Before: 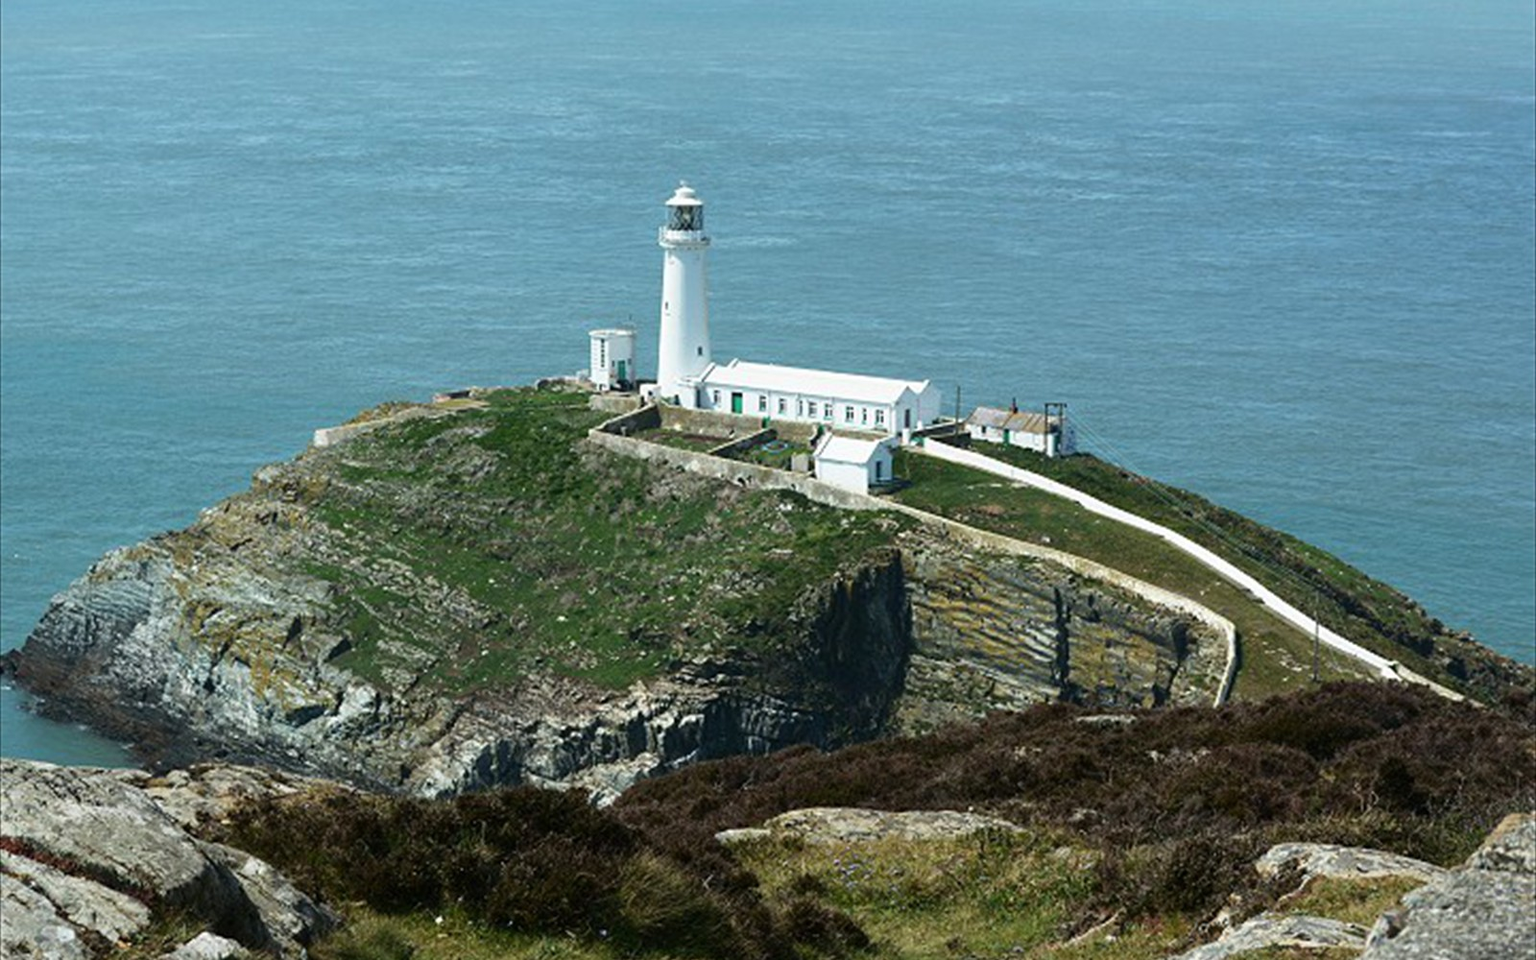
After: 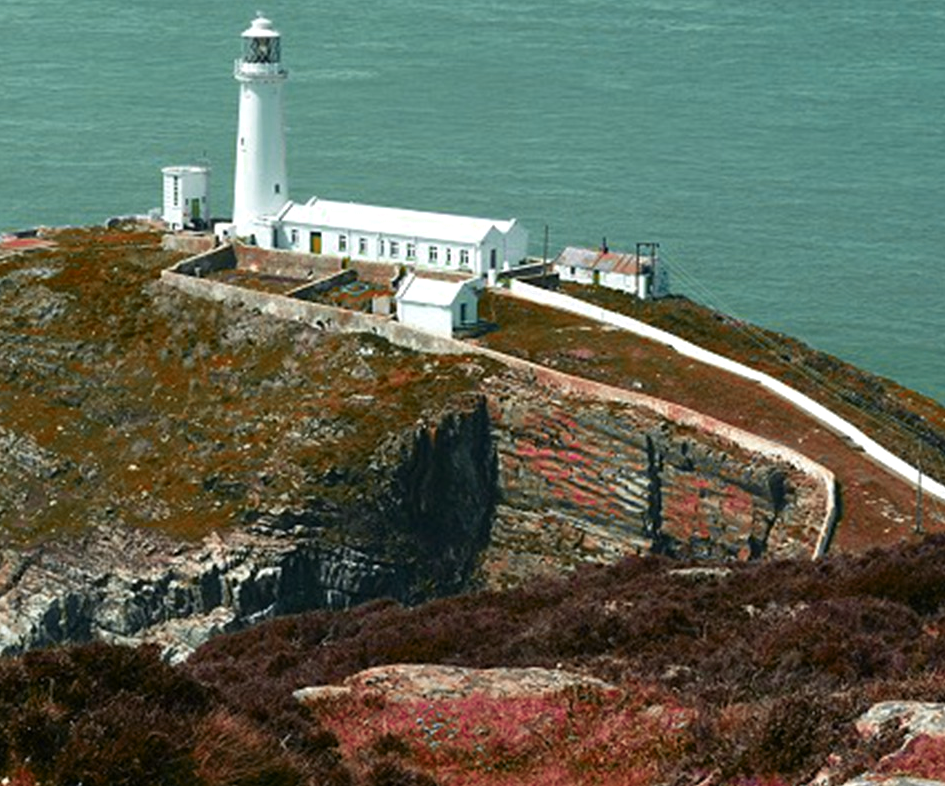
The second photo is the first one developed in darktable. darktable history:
color zones: curves: ch0 [(0.826, 0.353)]; ch1 [(0.242, 0.647) (0.889, 0.342)]; ch2 [(0.246, 0.089) (0.969, 0.068)]
crop and rotate: left 28.256%, top 17.734%, right 12.656%, bottom 3.573%
exposure: exposure 0.217 EV, compensate highlight preservation false
